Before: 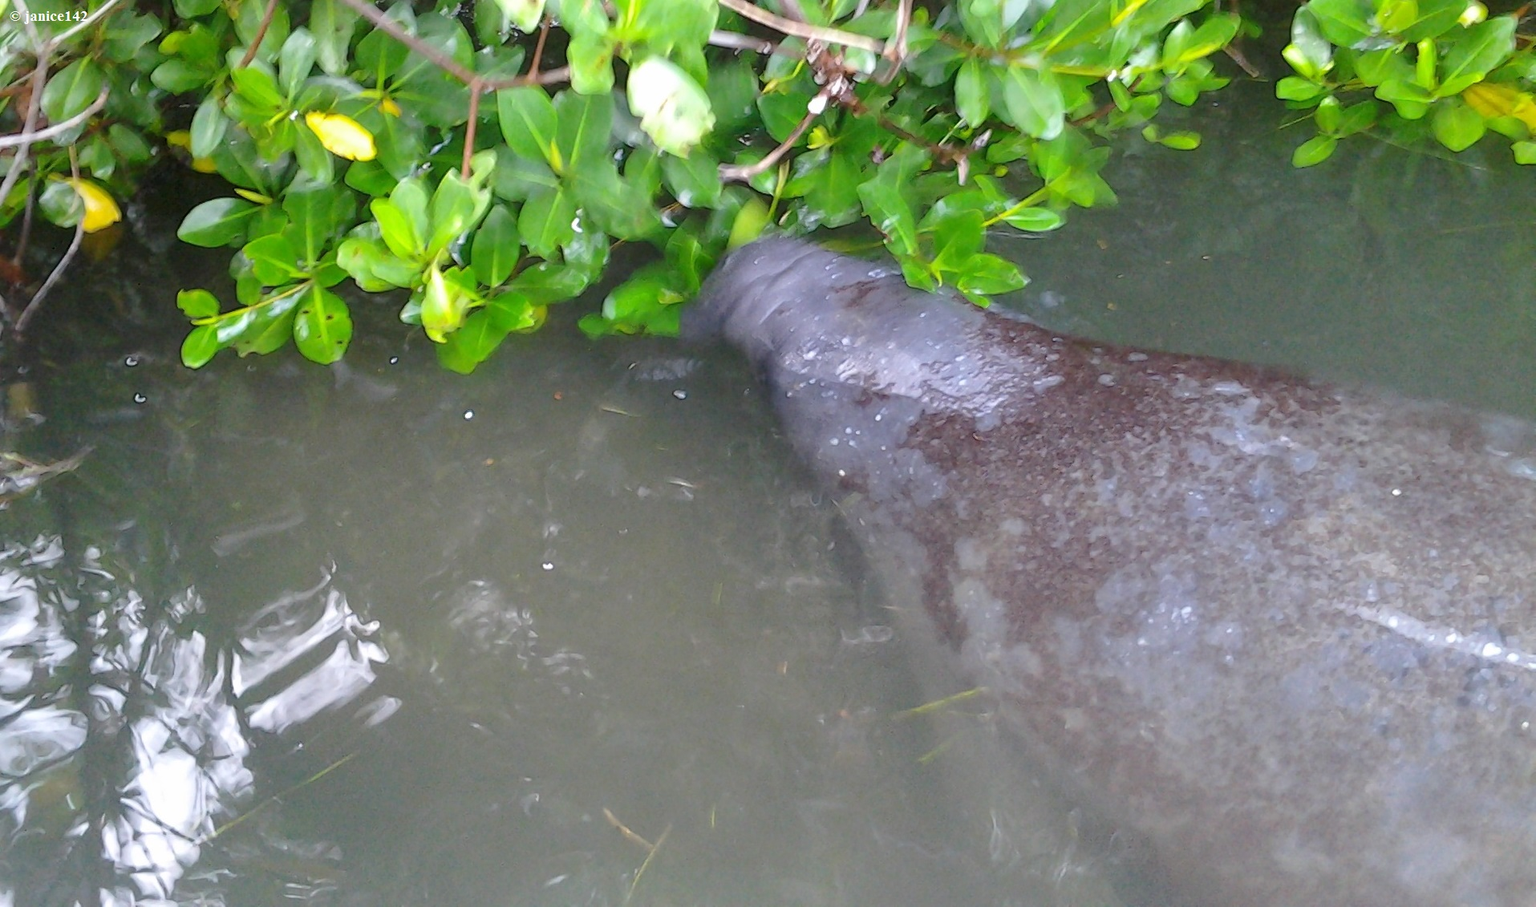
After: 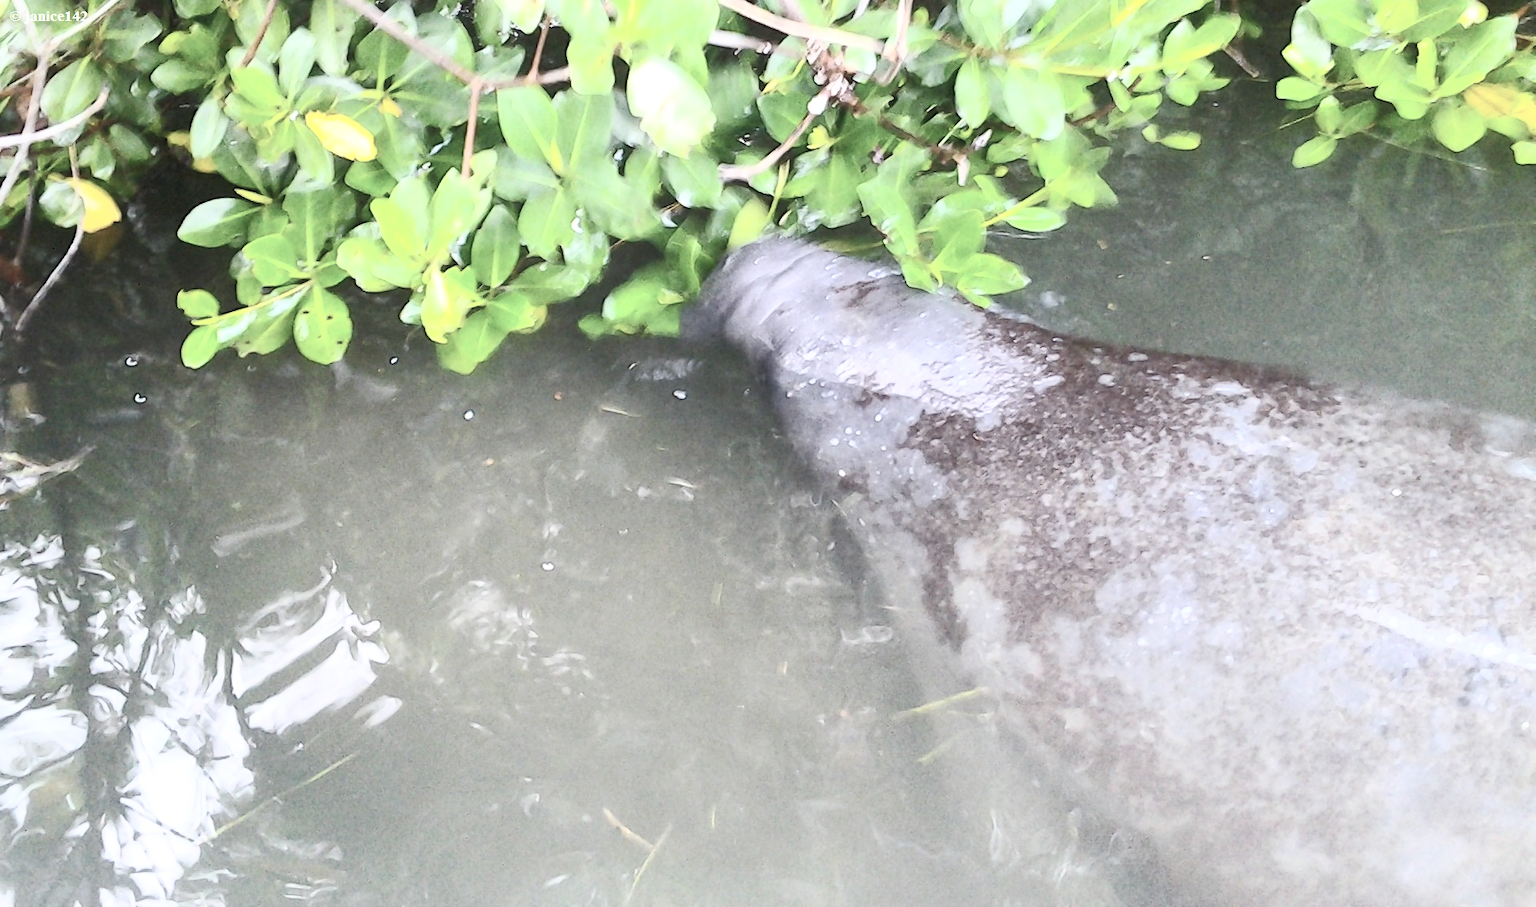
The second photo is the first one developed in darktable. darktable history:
shadows and highlights: shadows 30.86, highlights 0, soften with gaussian
contrast brightness saturation: contrast 0.57, brightness 0.57, saturation -0.34
